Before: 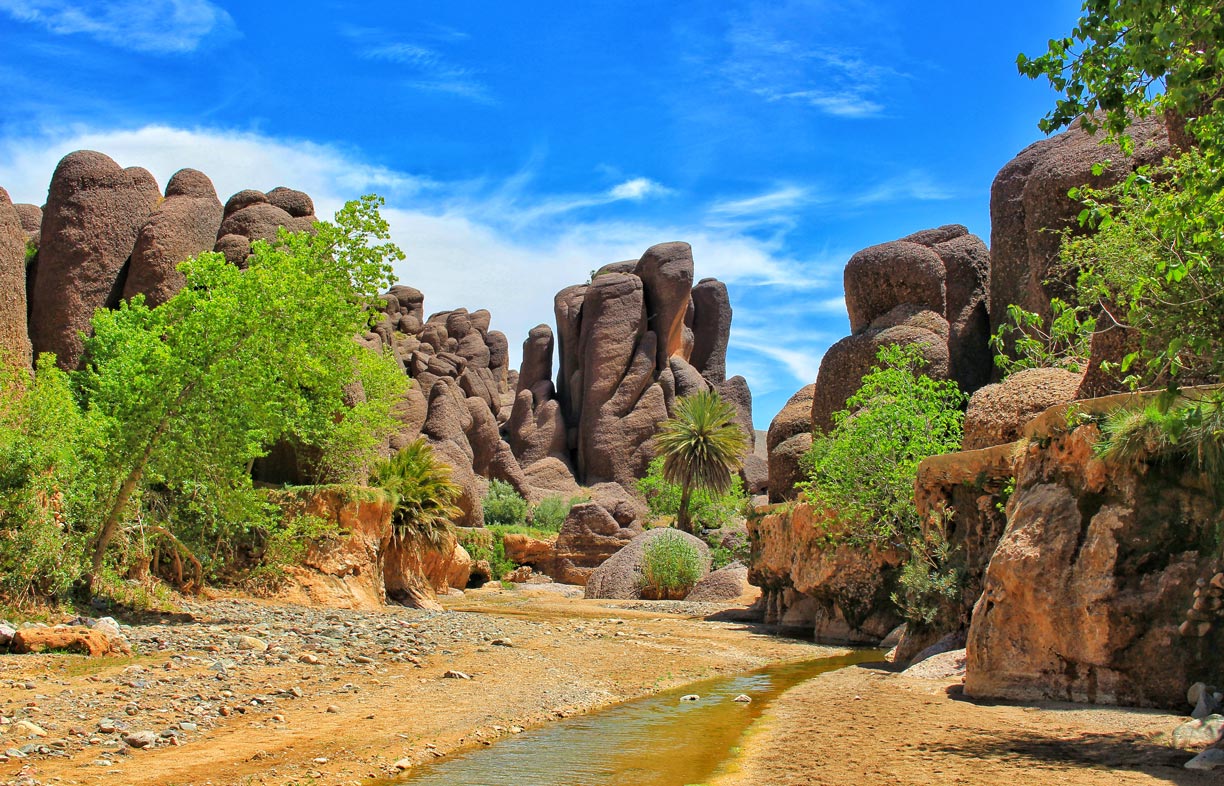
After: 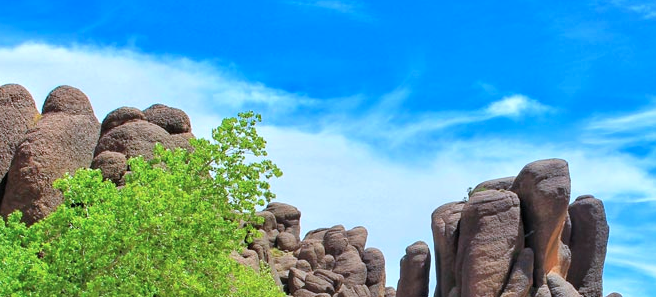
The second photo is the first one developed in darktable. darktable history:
contrast brightness saturation: contrast 0.05, brightness 0.06, saturation 0.01
crop: left 10.121%, top 10.631%, right 36.218%, bottom 51.526%
tone equalizer: on, module defaults
color calibration: x 0.372, y 0.386, temperature 4283.97 K
